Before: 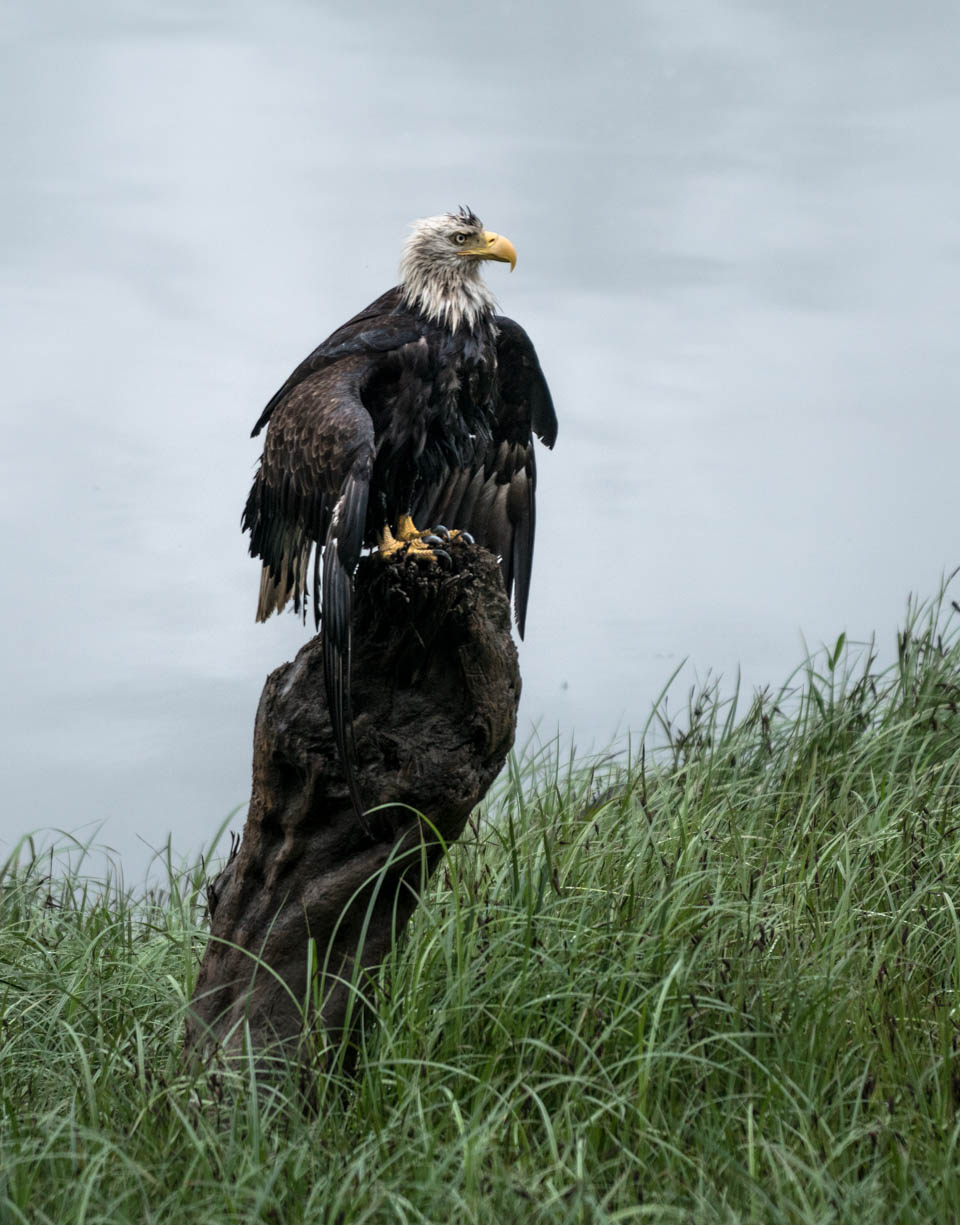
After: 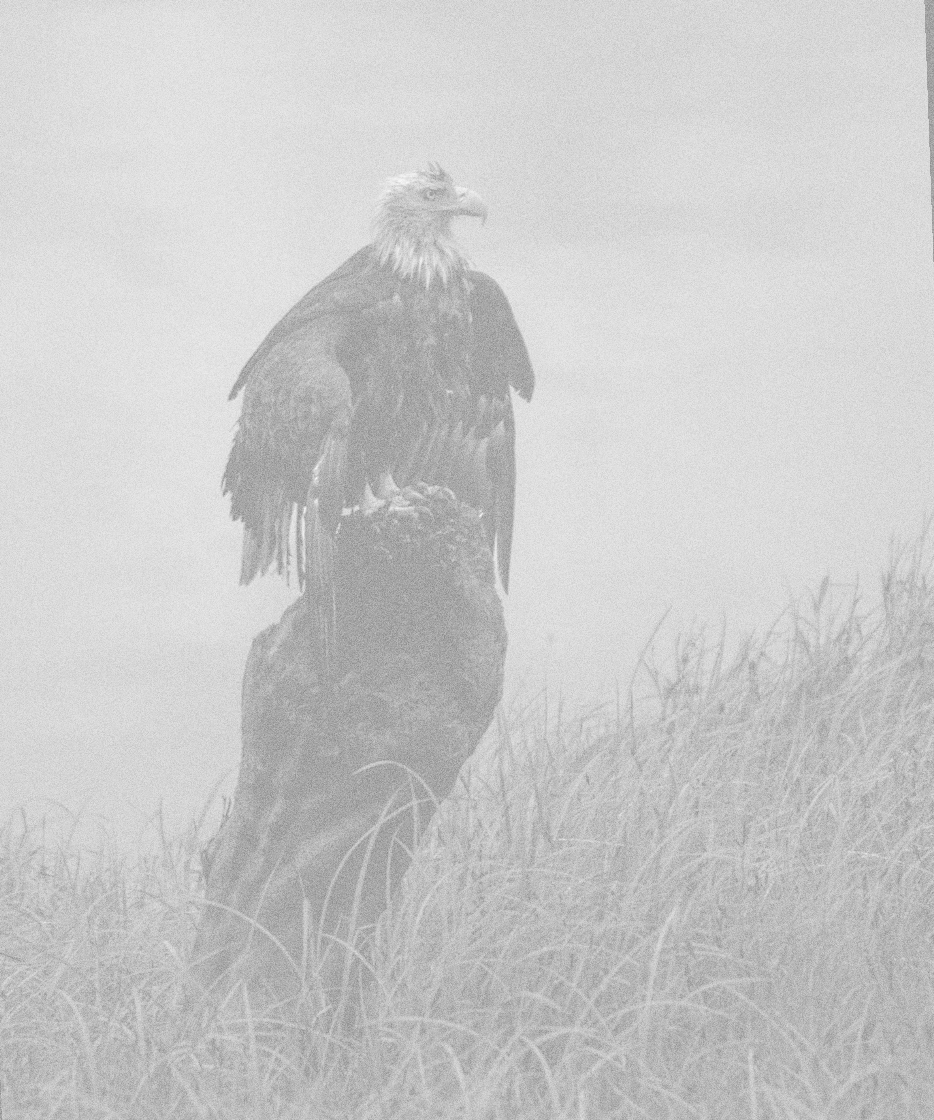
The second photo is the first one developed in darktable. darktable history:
crop and rotate: left 1.774%, right 0.633%, bottom 1.28%
monochrome: on, module defaults
base curve: curves: ch0 [(0, 0) (0.826, 0.587) (1, 1)]
grain: coarseness 0.09 ISO, strength 40%
rotate and perspective: rotation -2°, crop left 0.022, crop right 0.978, crop top 0.049, crop bottom 0.951
colorize: hue 331.2°, saturation 69%, source mix 30.28%, lightness 69.02%, version 1
